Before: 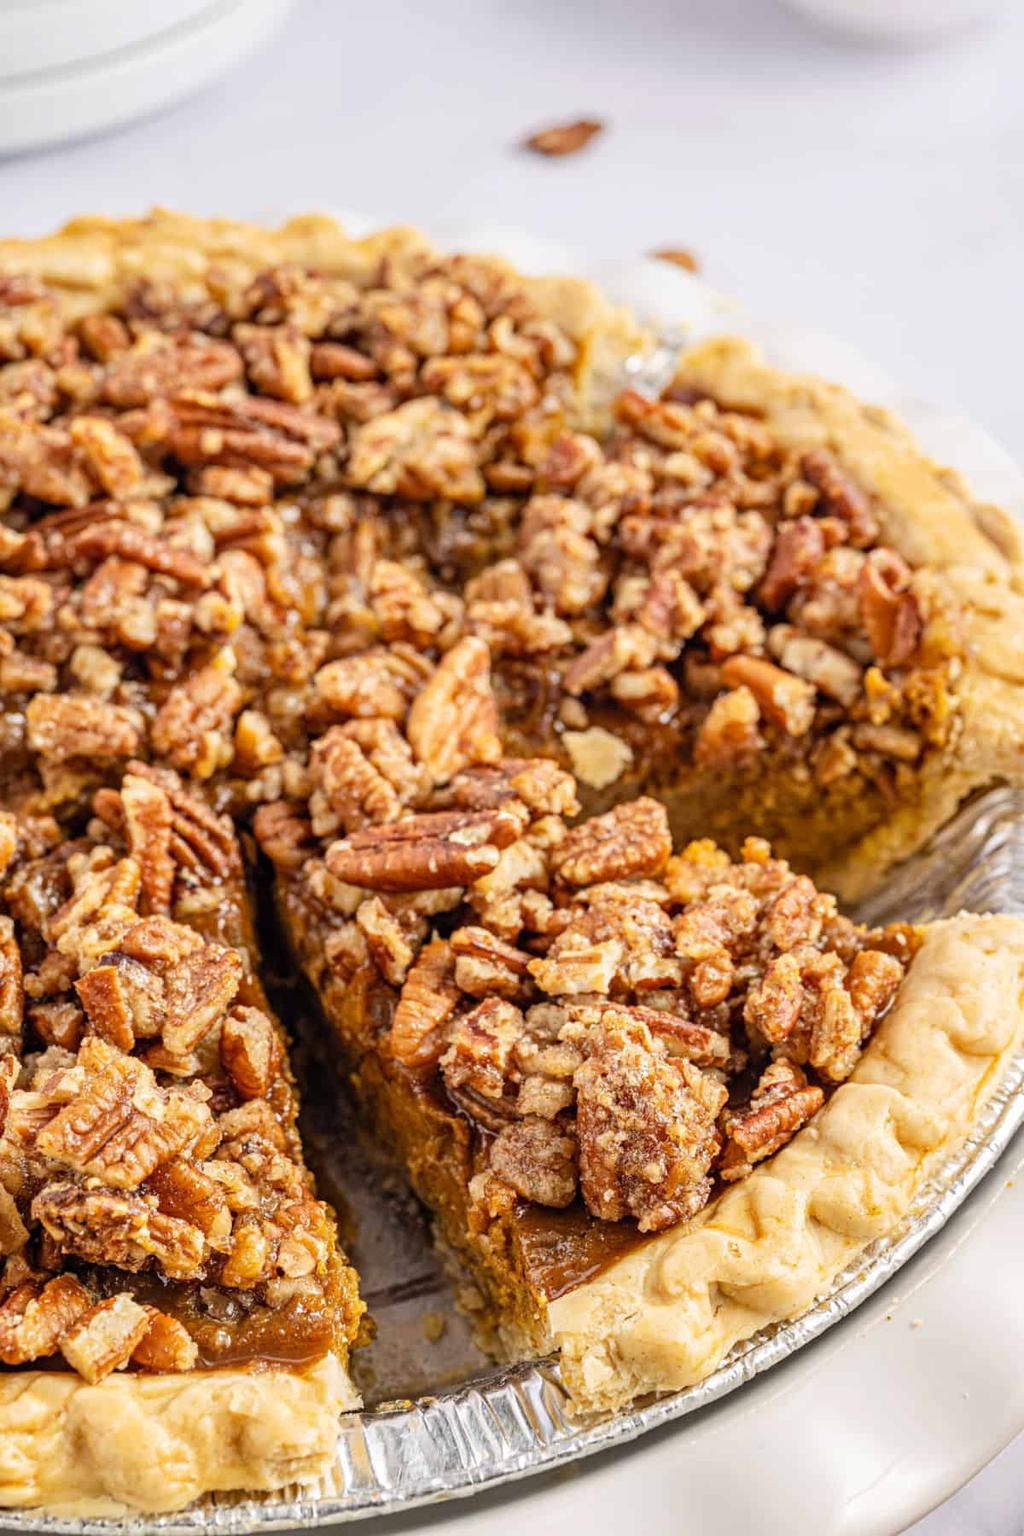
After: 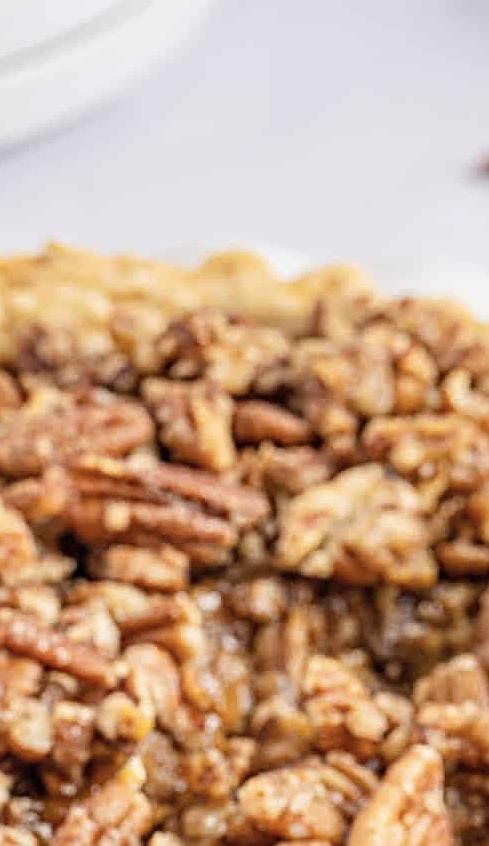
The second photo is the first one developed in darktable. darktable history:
crop and rotate: left 10.98%, top 0.103%, right 48.204%, bottom 52.89%
sharpen: on, module defaults
color correction: highlights b* 0.011, saturation 0.819
